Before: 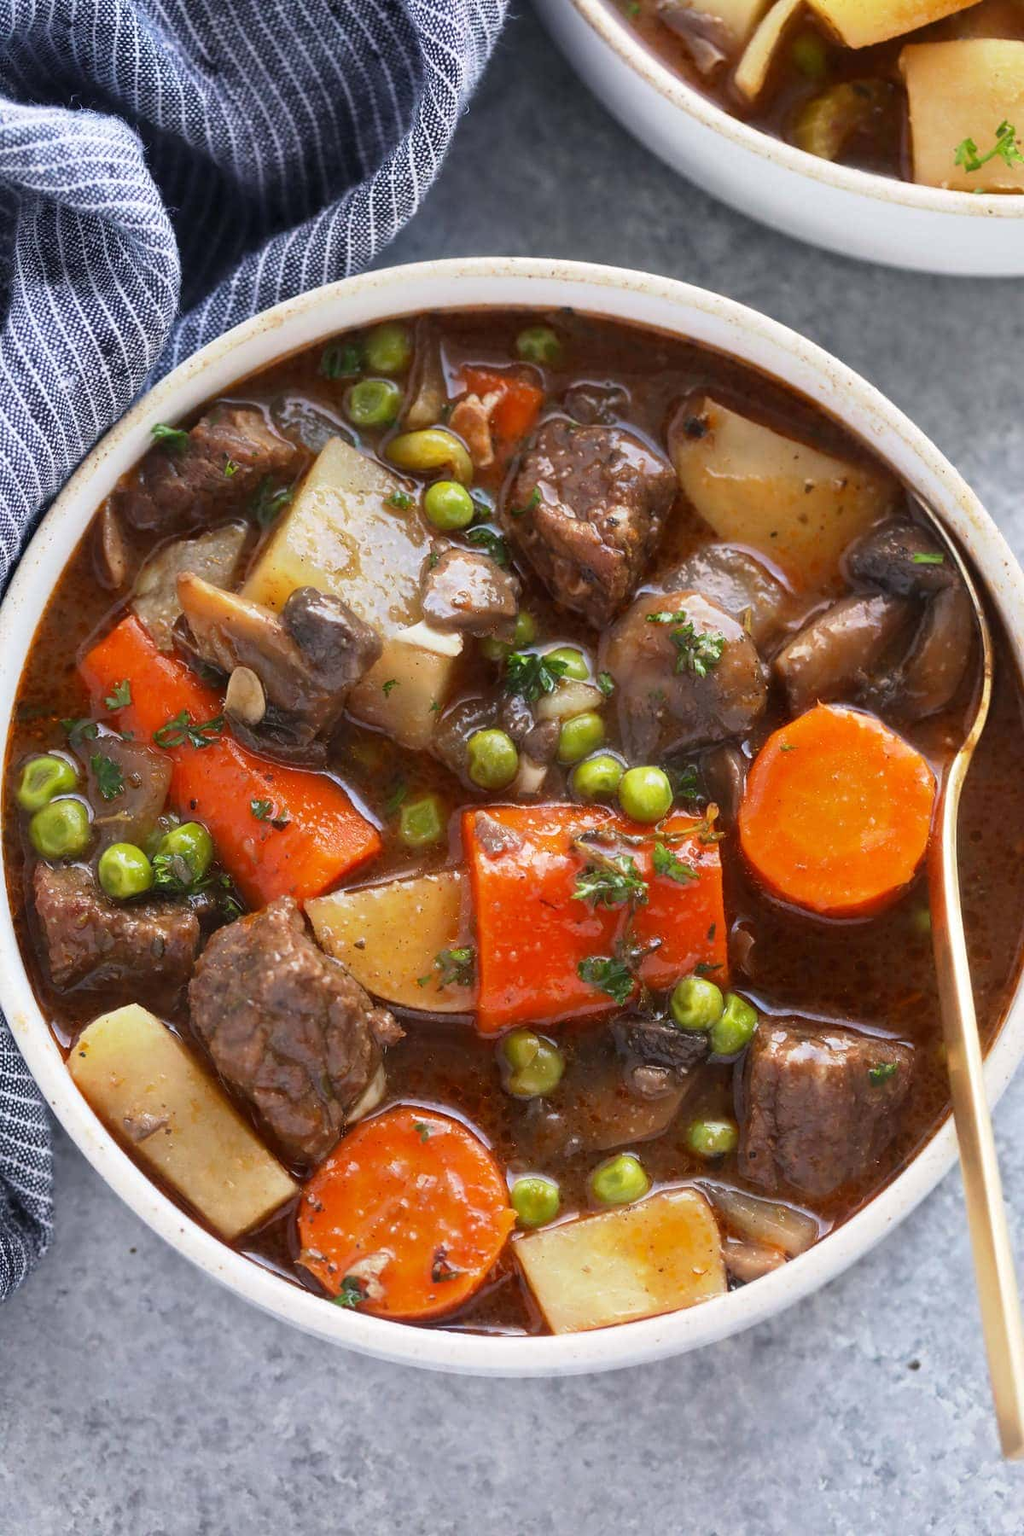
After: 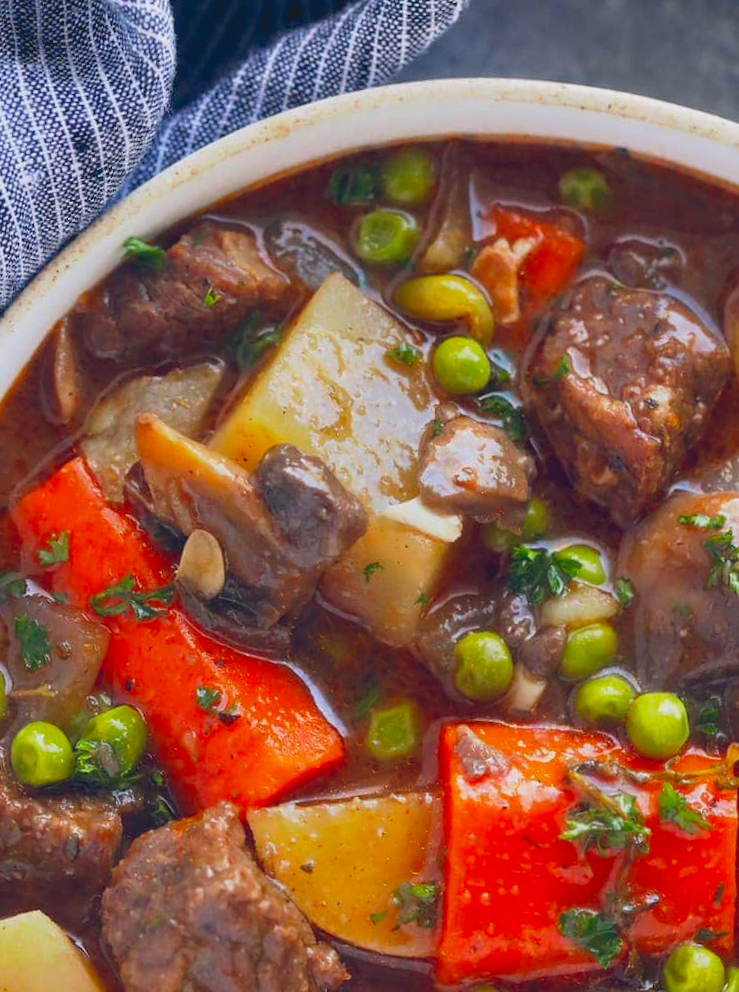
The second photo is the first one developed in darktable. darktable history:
contrast equalizer: y [[0.6 ×6], [0.55 ×6], [0 ×6], [0 ×6], [0 ×6]], mix 0.299
contrast brightness saturation: contrast -0.172, saturation 0.188
color balance rgb: shadows lift › hue 85.29°, global offset › chroma 0.103%, global offset › hue 250.71°, perceptual saturation grading › global saturation 19.266%, global vibrance -17.786%, contrast -5.589%
crop and rotate: angle -5.62°, left 1.982%, top 6.926%, right 27.605%, bottom 30.093%
